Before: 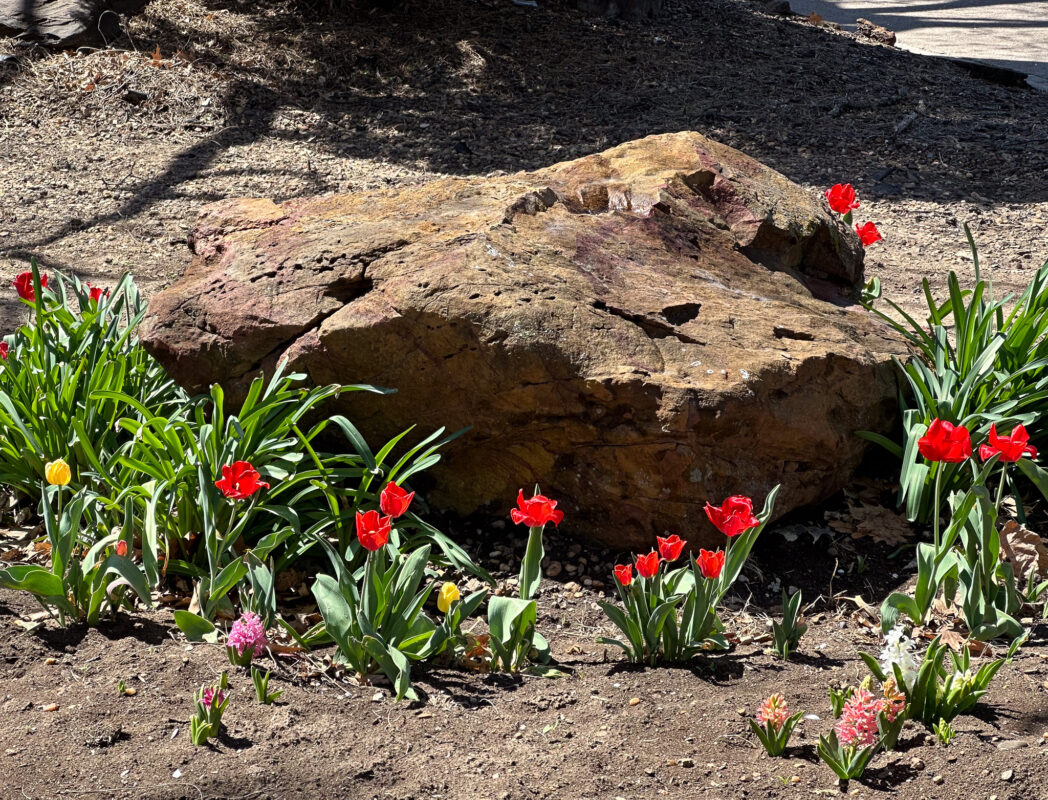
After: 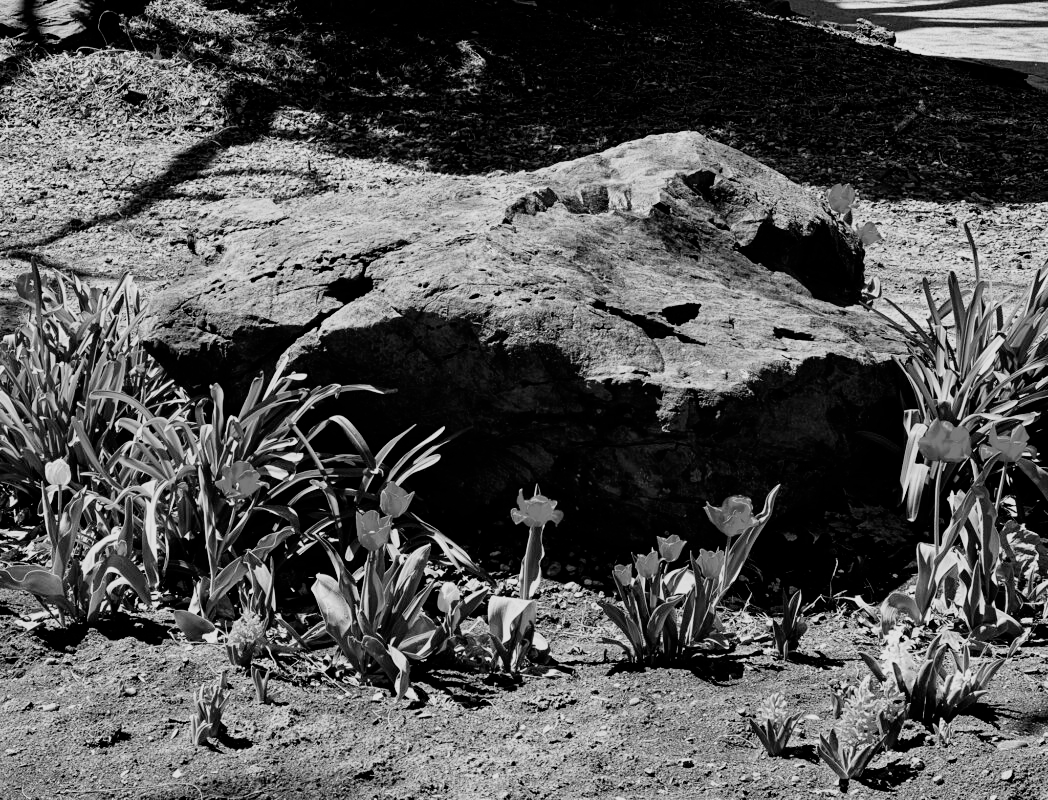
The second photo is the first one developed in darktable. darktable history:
monochrome: on, module defaults
filmic rgb: black relative exposure -5 EV, hardness 2.88, contrast 1.3, highlights saturation mix -30%
